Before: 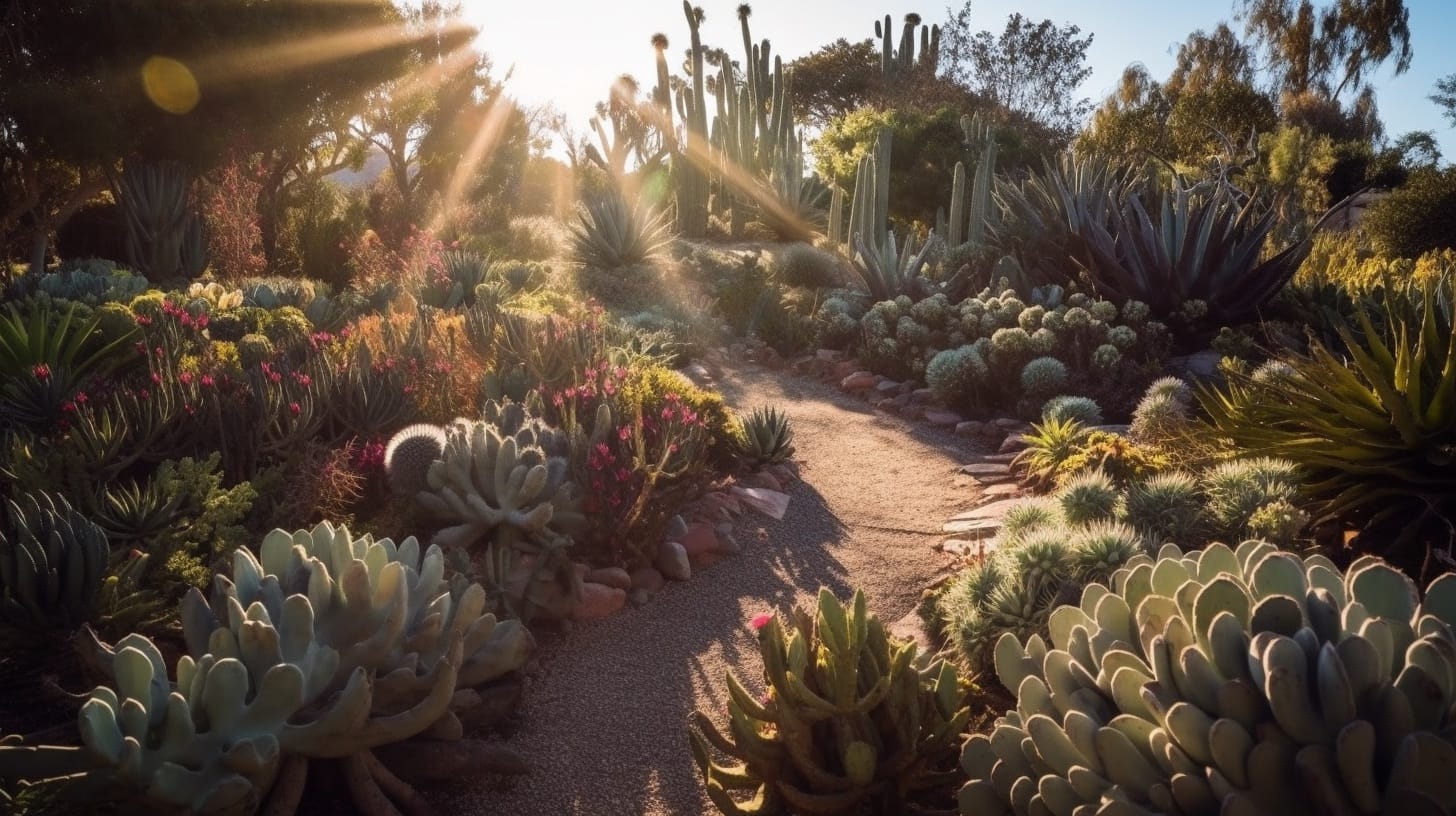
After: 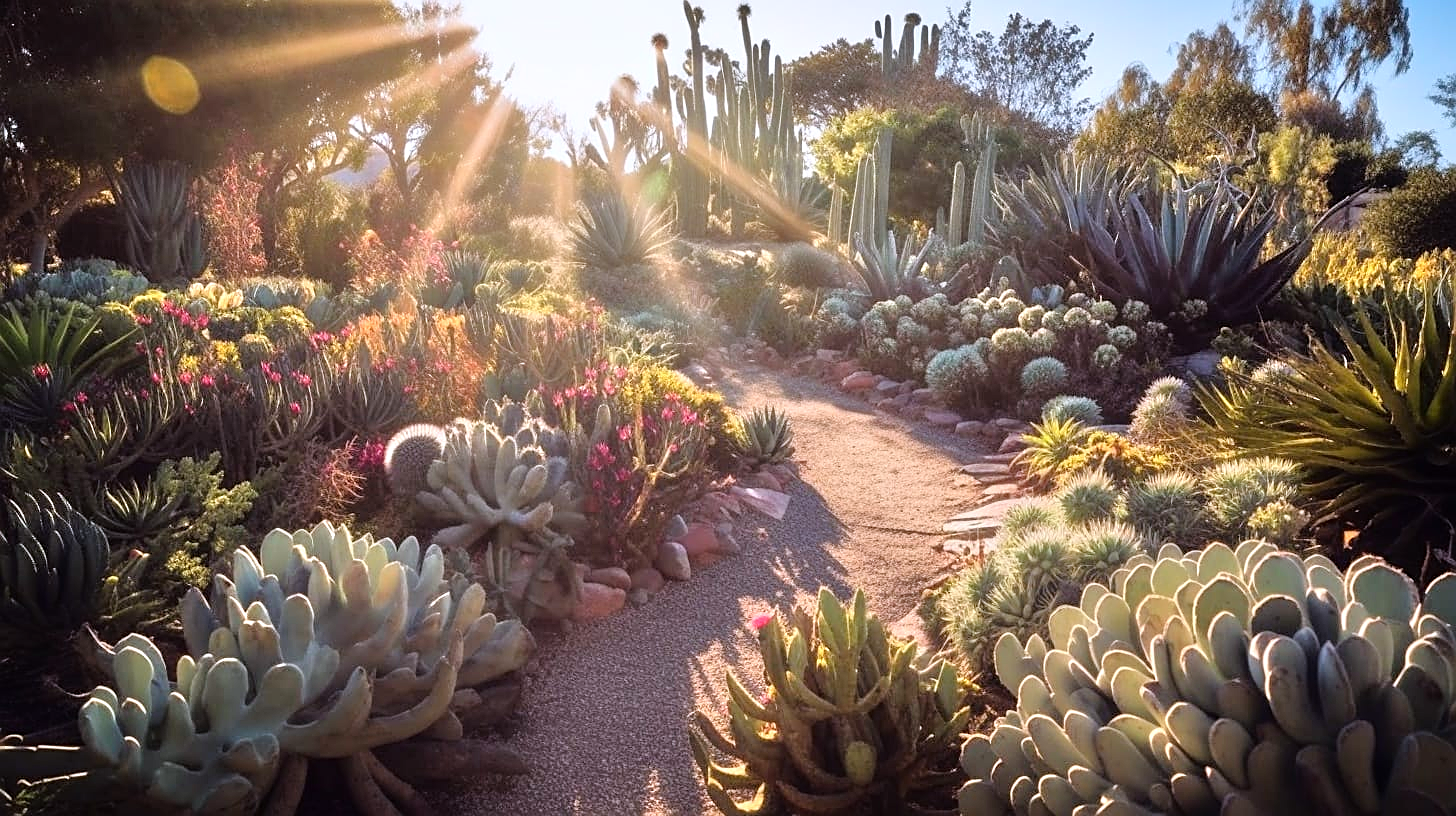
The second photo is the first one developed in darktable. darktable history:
color calibration: illuminant as shot in camera, x 0.358, y 0.373, temperature 4628.91 K
rgb levels: preserve colors max RGB
sharpen: on, module defaults
tone equalizer: -7 EV 0.15 EV, -6 EV 0.6 EV, -5 EV 1.15 EV, -4 EV 1.33 EV, -3 EV 1.15 EV, -2 EV 0.6 EV, -1 EV 0.15 EV, mask exposure compensation -0.5 EV
contrast brightness saturation: contrast 0.1, brightness 0.03, saturation 0.09
